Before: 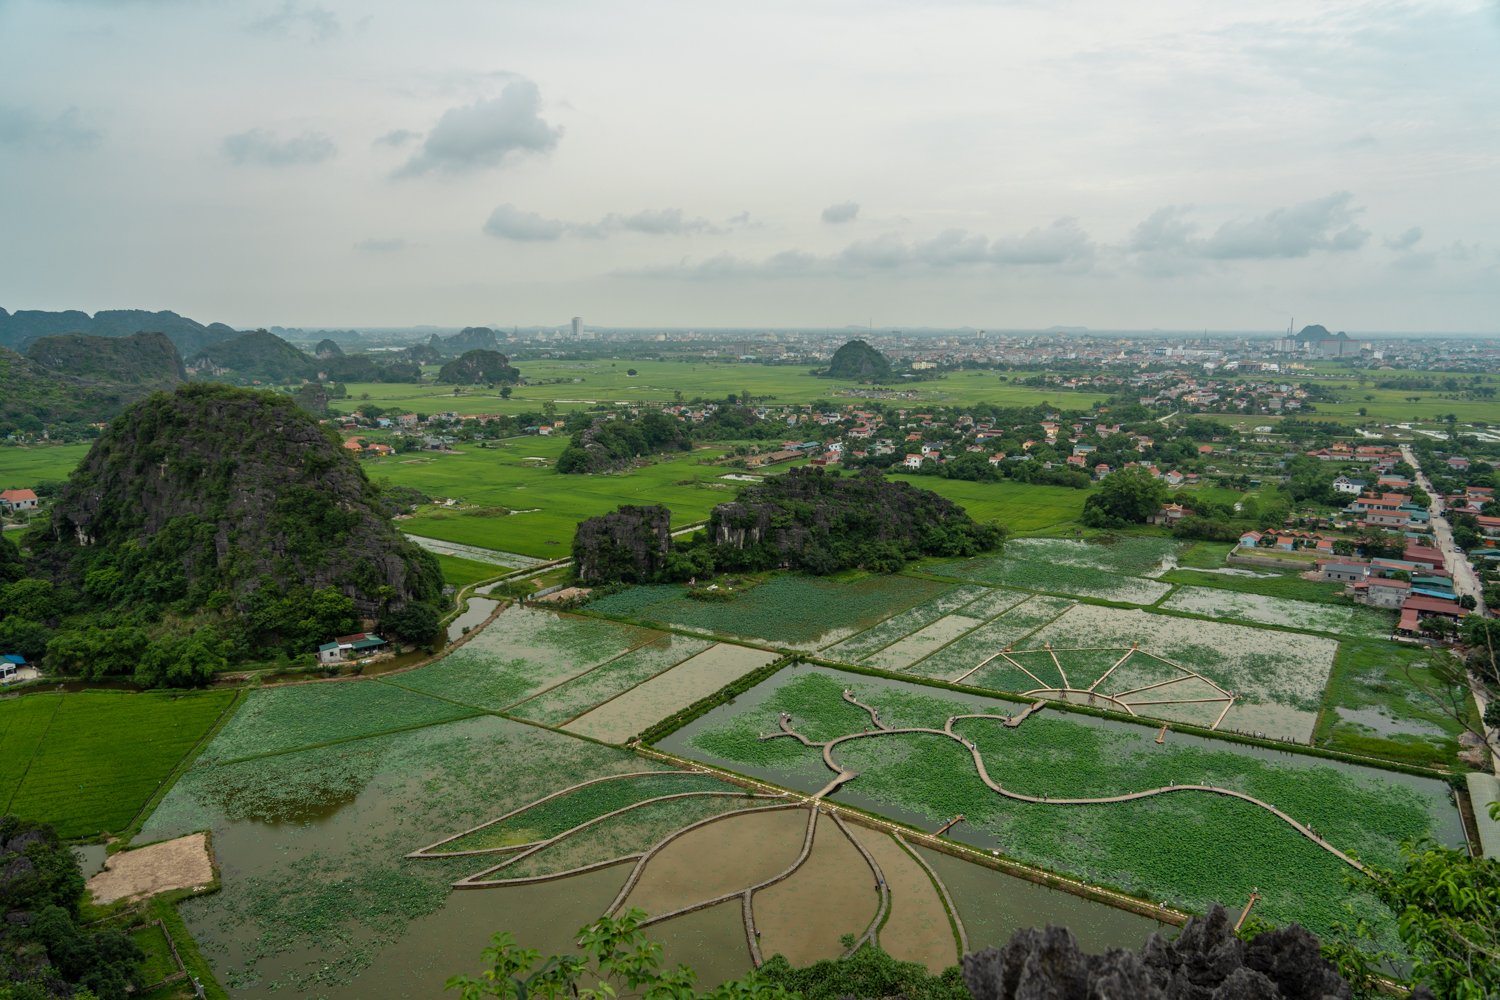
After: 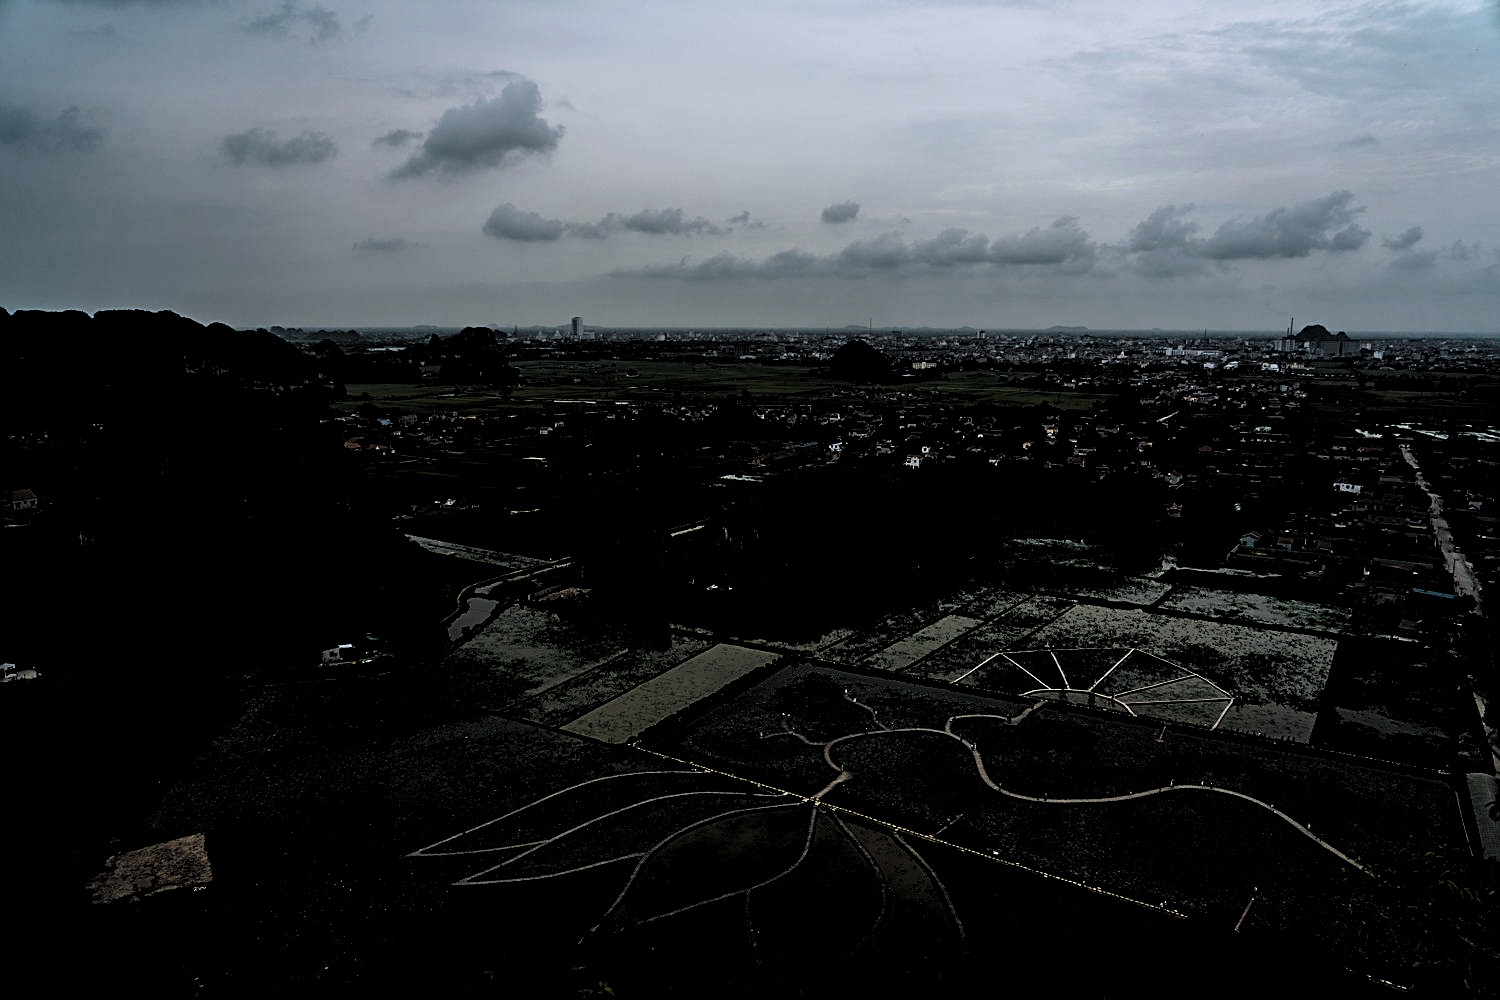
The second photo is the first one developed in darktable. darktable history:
color balance rgb: linear chroma grading › global chroma 6.623%, perceptual saturation grading › global saturation 30.656%
color calibration: illuminant as shot in camera, x 0.358, y 0.373, temperature 4628.91 K
levels: white 99.98%, levels [0.514, 0.759, 1]
sharpen: on, module defaults
